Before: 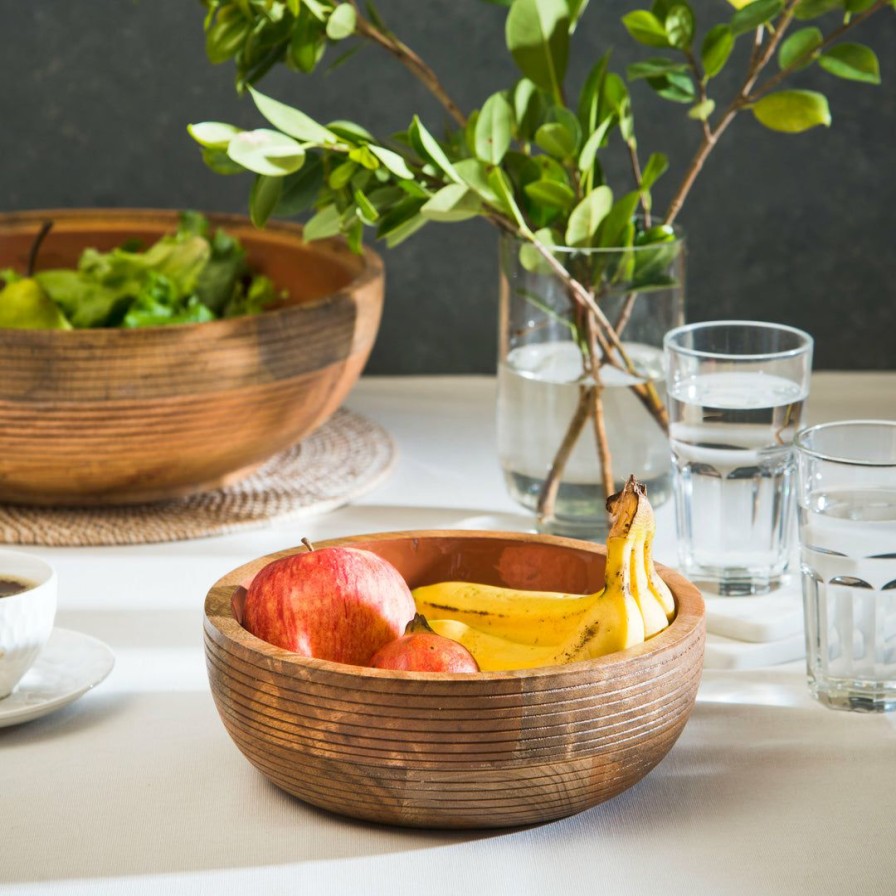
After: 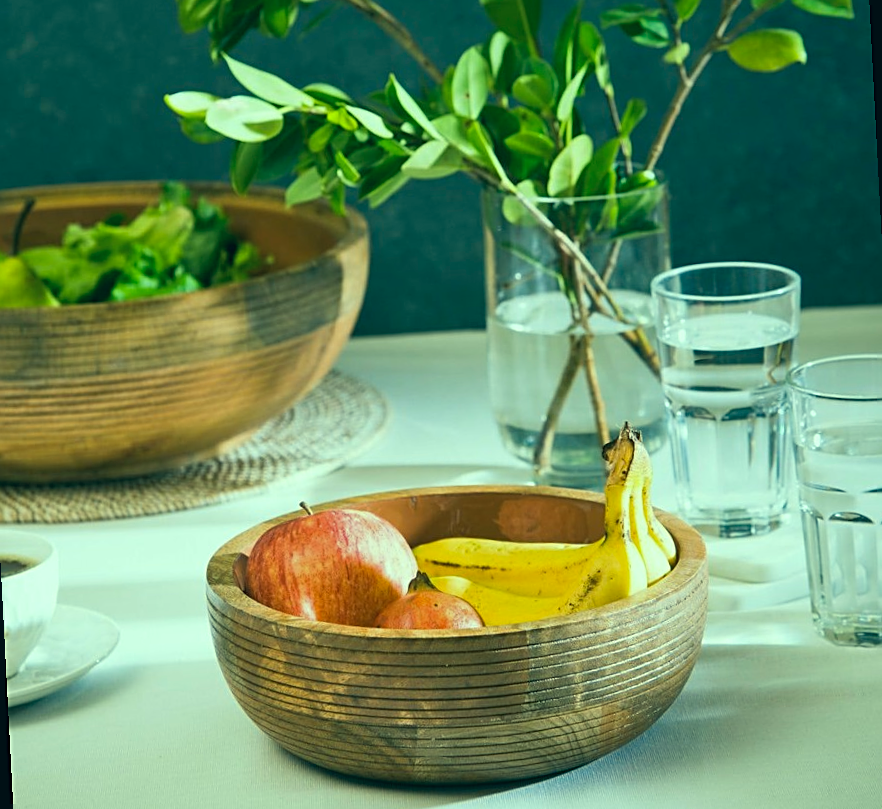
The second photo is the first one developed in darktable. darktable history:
rotate and perspective: rotation -3°, crop left 0.031, crop right 0.968, crop top 0.07, crop bottom 0.93
sharpen: on, module defaults
color correction: highlights a* -20.08, highlights b* 9.8, shadows a* -20.4, shadows b* -10.76
